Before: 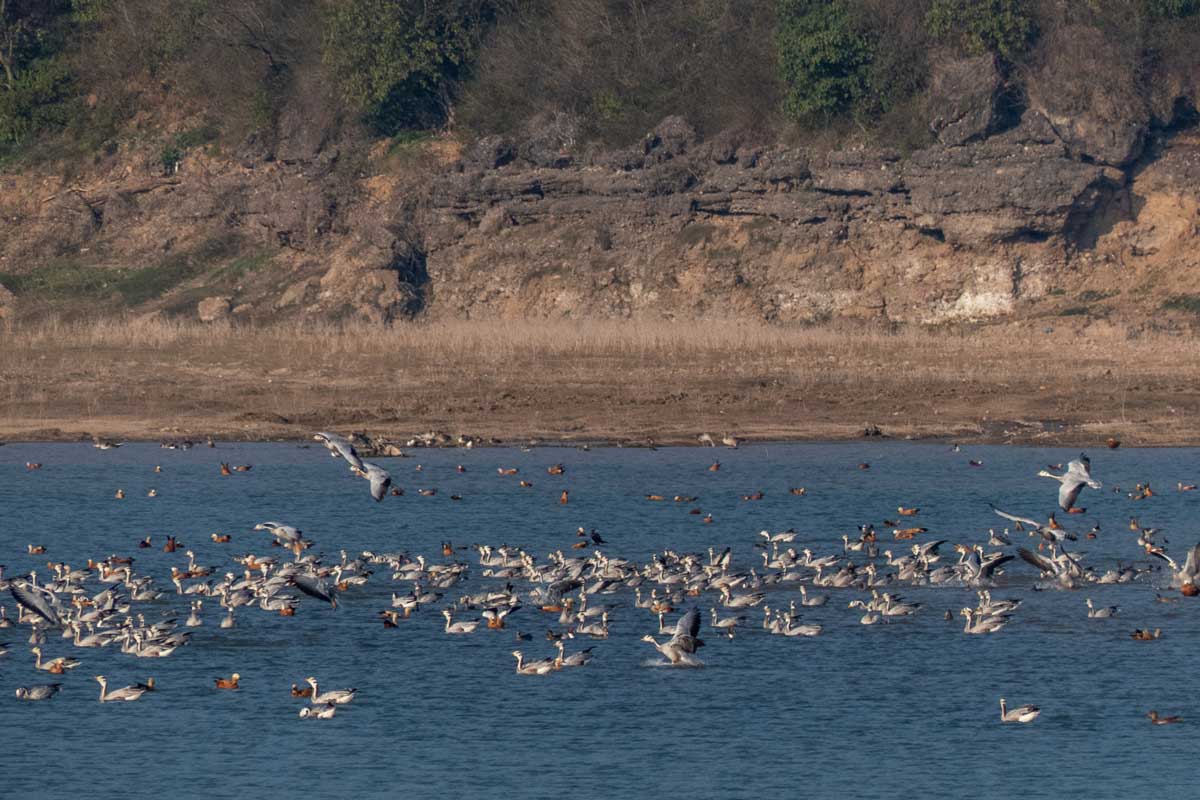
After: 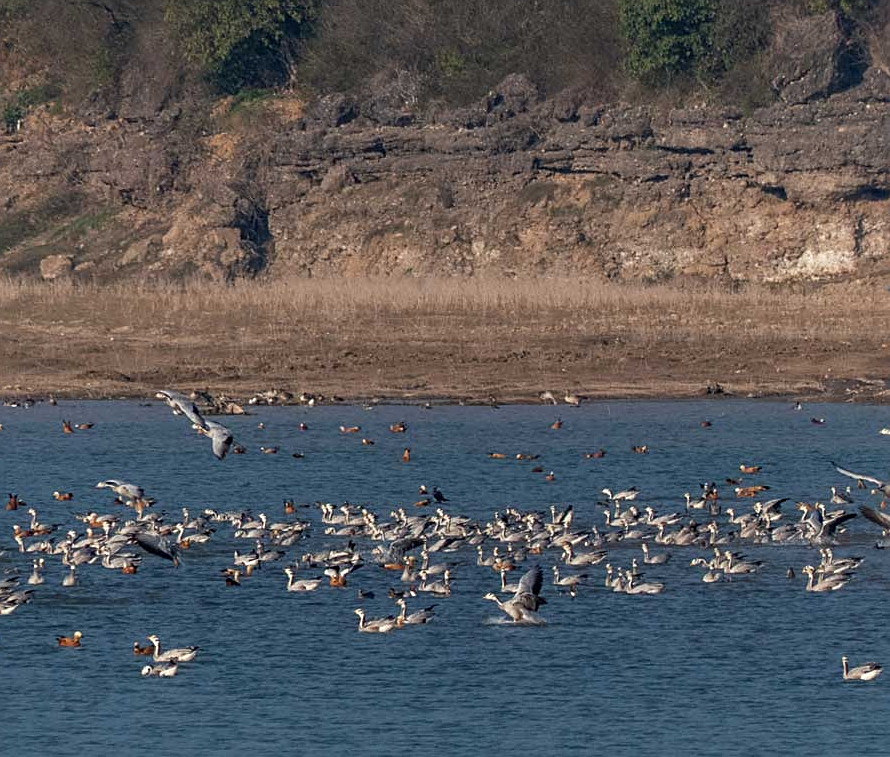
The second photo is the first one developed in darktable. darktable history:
crop and rotate: left 13.214%, top 5.31%, right 12.553%
sharpen: on, module defaults
